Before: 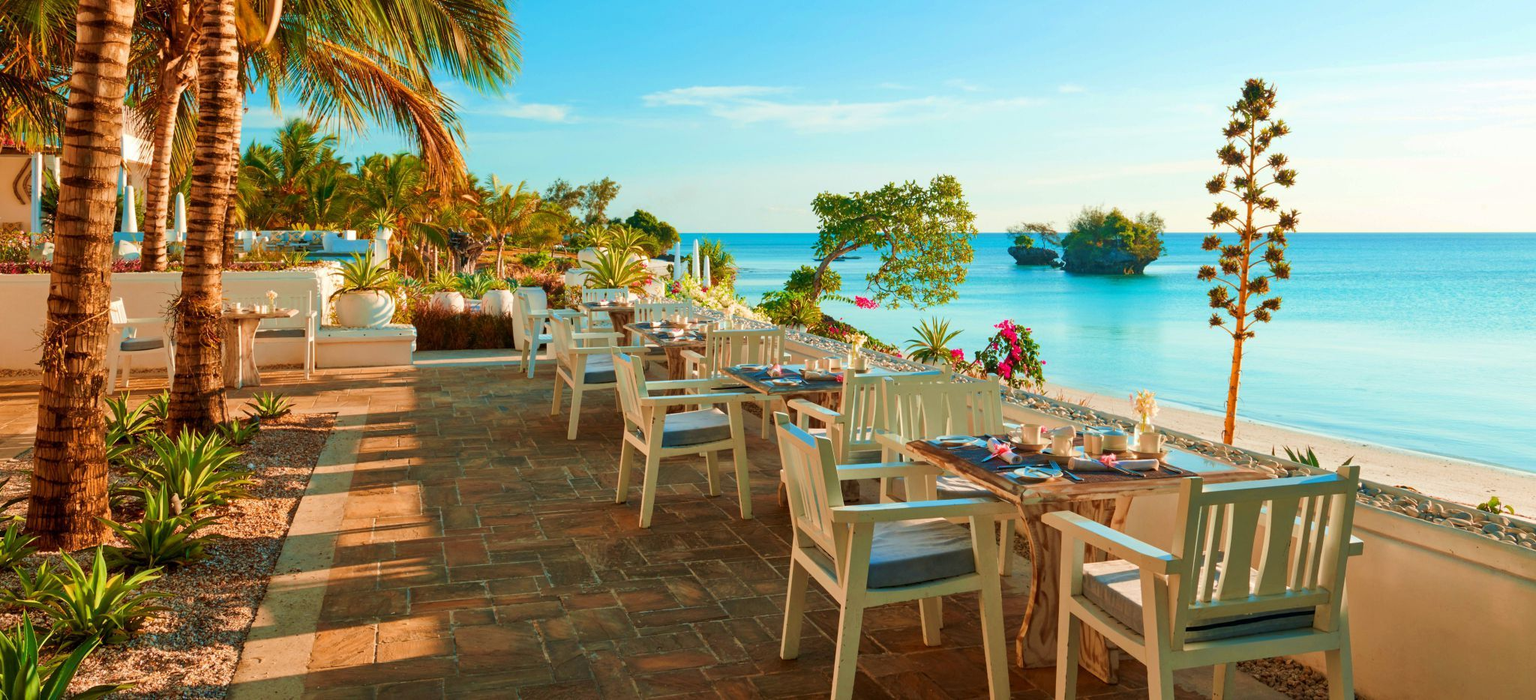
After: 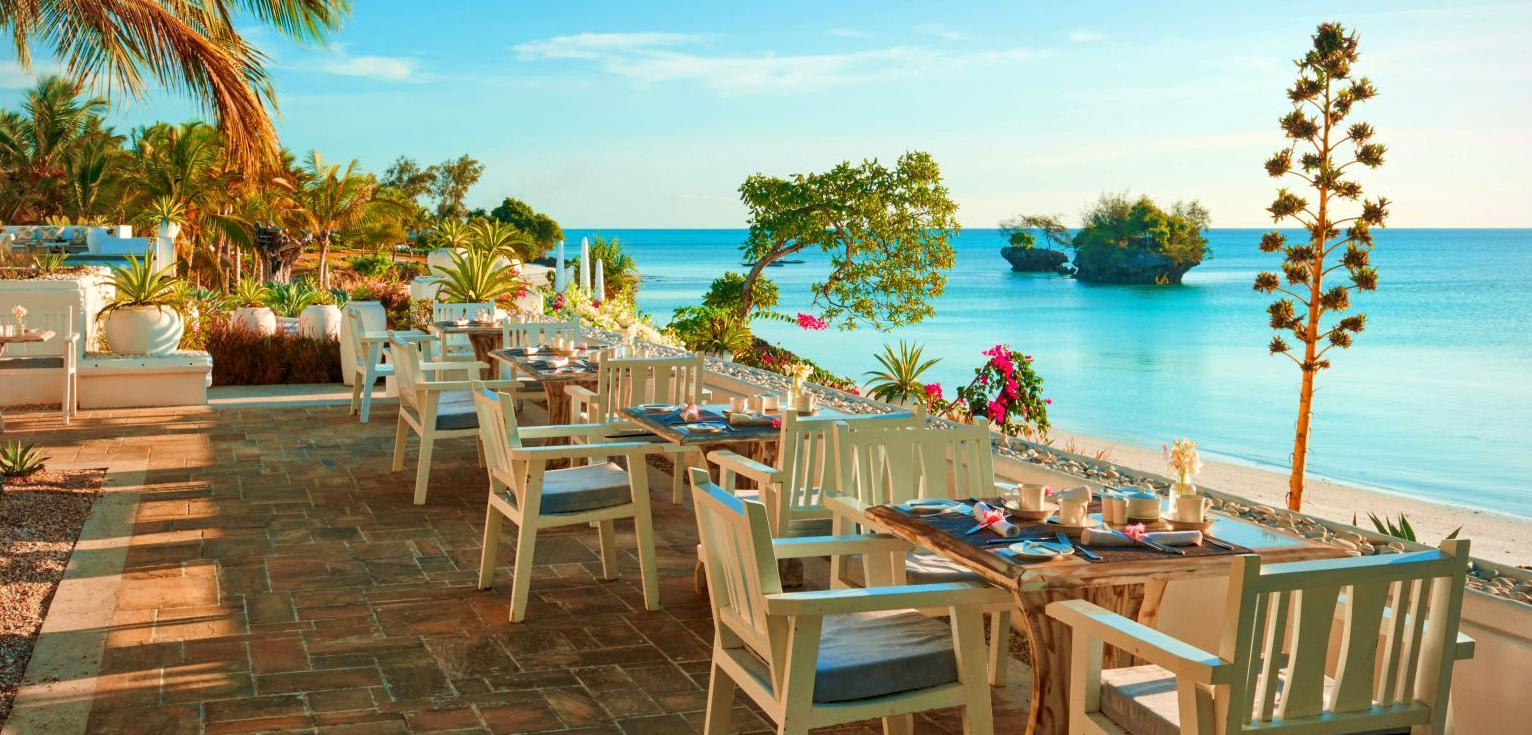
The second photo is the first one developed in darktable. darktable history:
crop: left 16.751%, top 8.788%, right 8.419%, bottom 12.427%
local contrast: highlights 104%, shadows 99%, detail 120%, midtone range 0.2
vignetting: brightness -0.193, saturation -0.3
